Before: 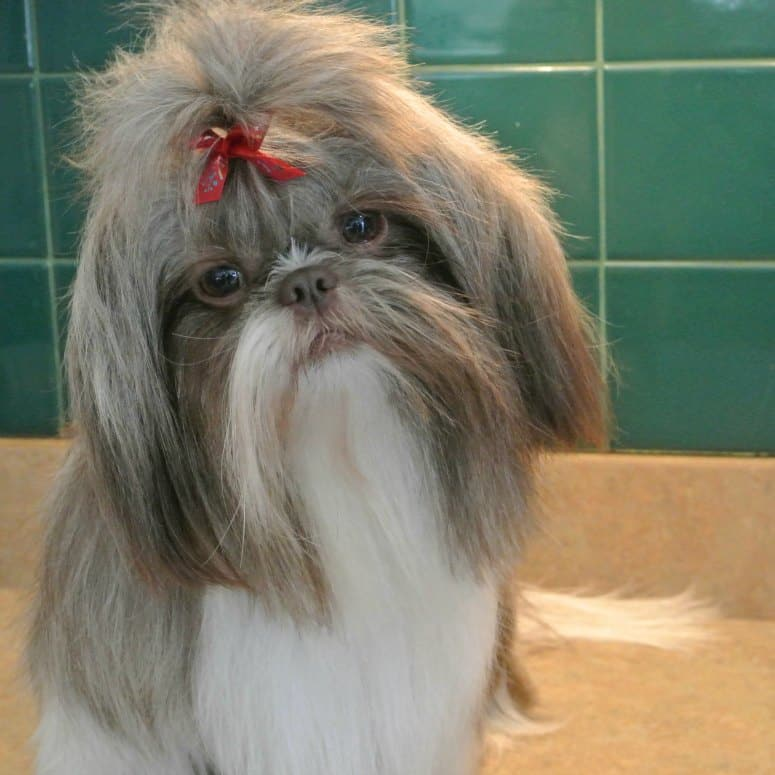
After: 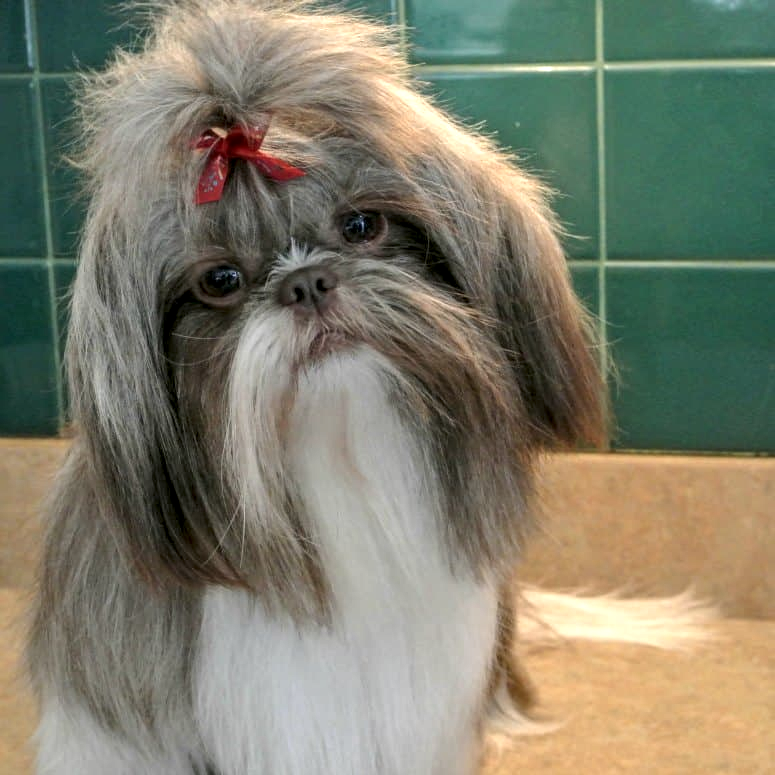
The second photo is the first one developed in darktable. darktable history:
contrast brightness saturation: saturation -0.048
local contrast: highlights 28%, detail 150%
